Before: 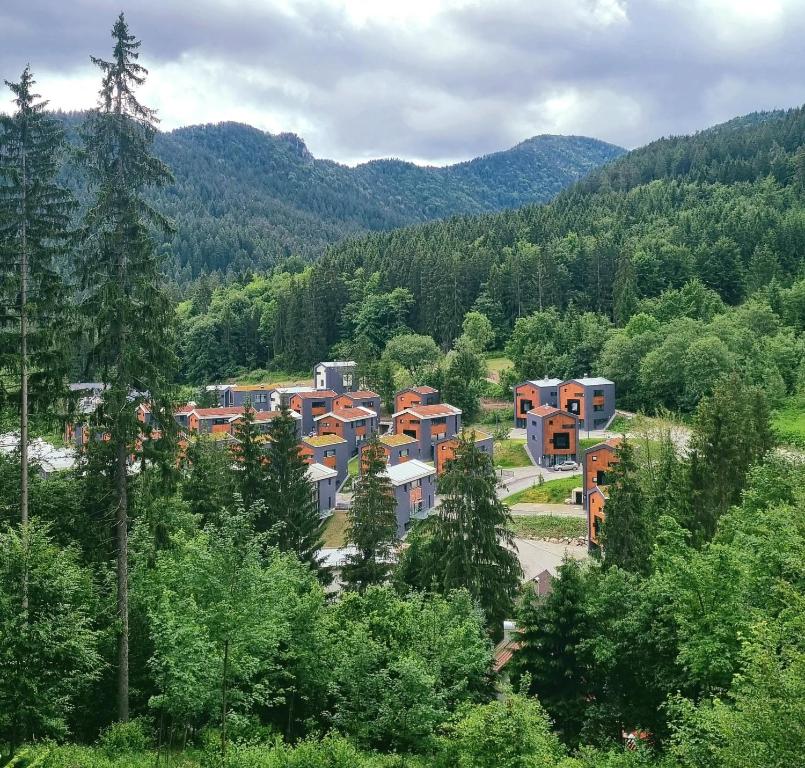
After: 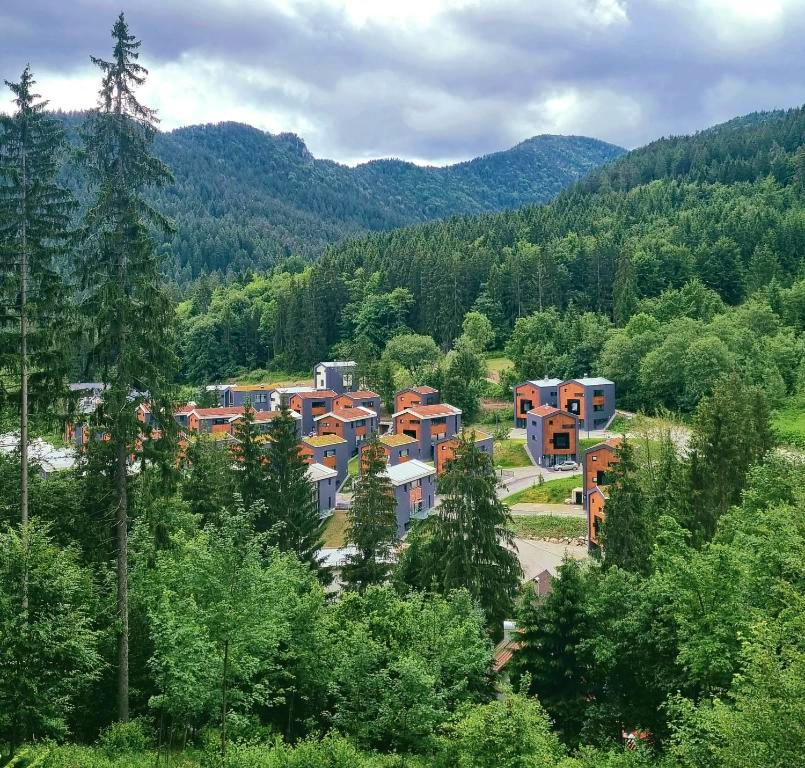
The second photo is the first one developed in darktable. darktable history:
contrast brightness saturation: saturation -0.041
haze removal: compatibility mode true, adaptive false
velvia: on, module defaults
